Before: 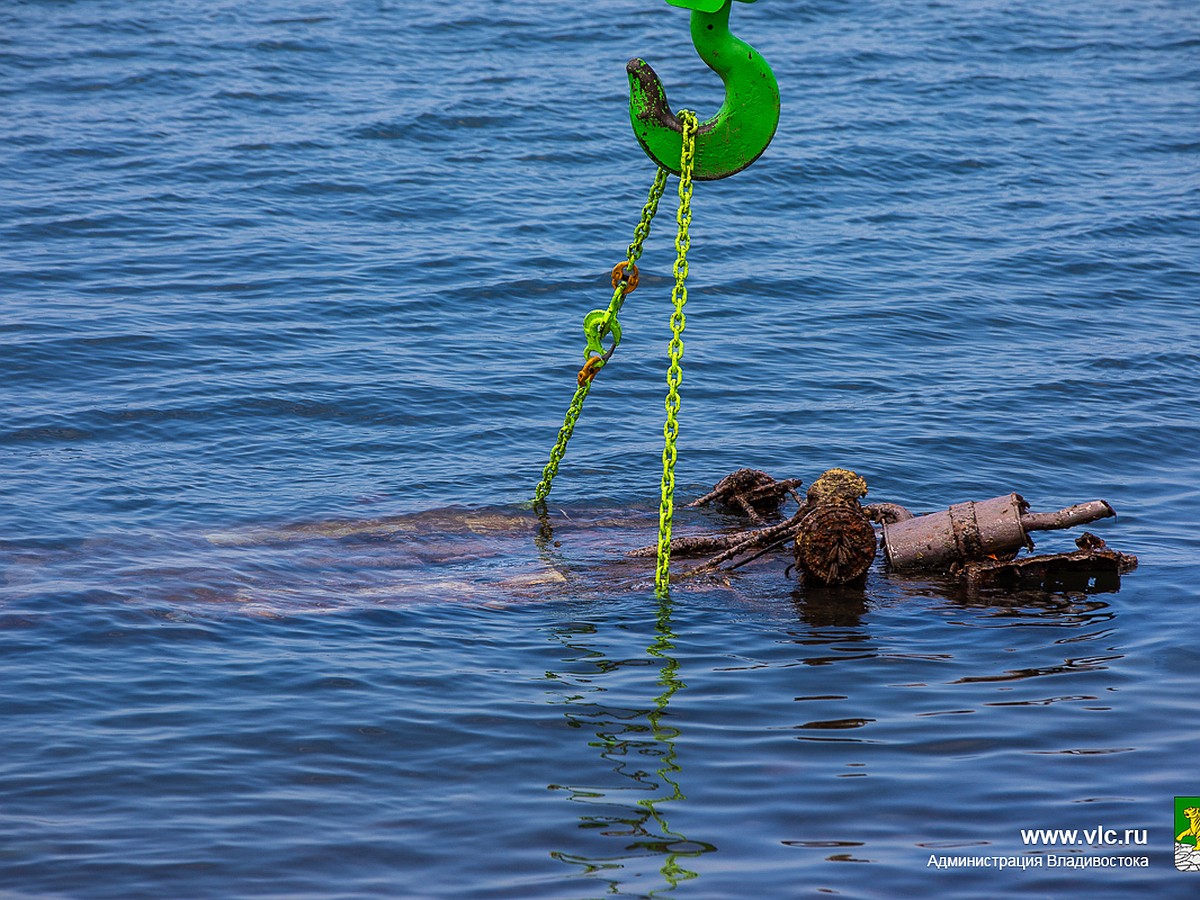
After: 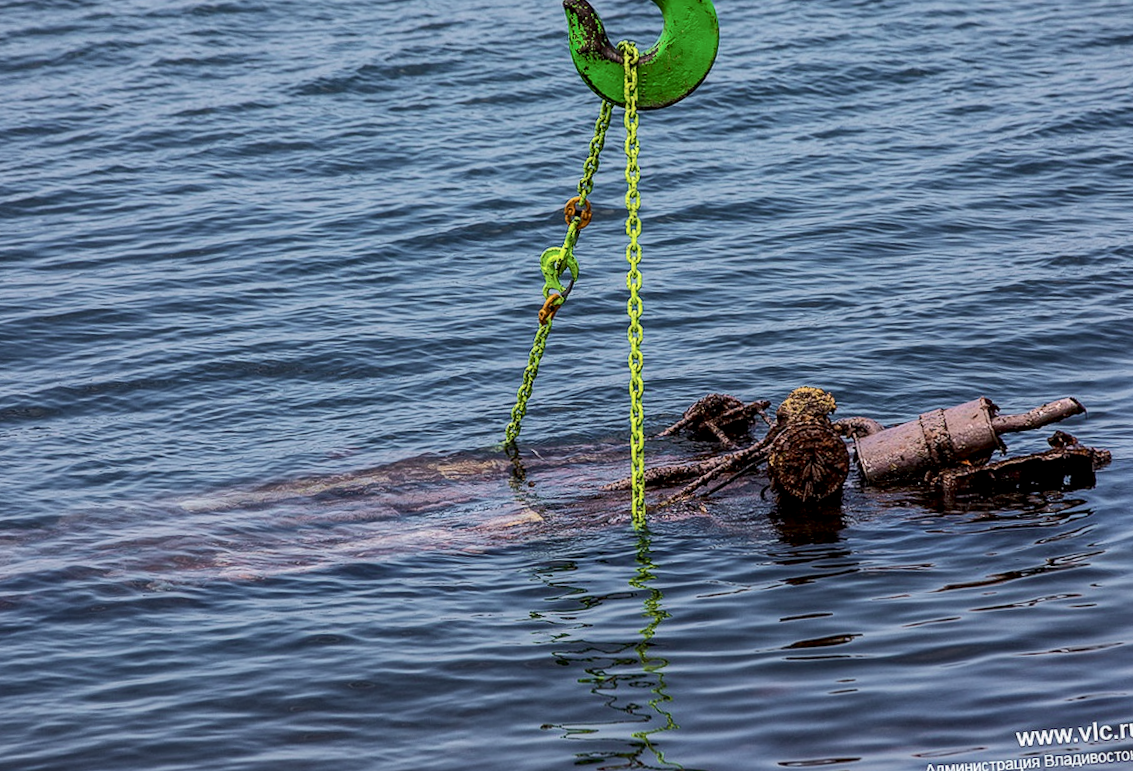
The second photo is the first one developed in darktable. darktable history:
tone curve: curves: ch0 [(0, 0) (0.052, 0.018) (0.236, 0.207) (0.41, 0.417) (0.485, 0.518) (0.54, 0.584) (0.625, 0.666) (0.845, 0.828) (0.994, 0.964)]; ch1 [(0, 0.055) (0.15, 0.117) (0.317, 0.34) (0.382, 0.408) (0.434, 0.441) (0.472, 0.479) (0.498, 0.501) (0.557, 0.558) (0.616, 0.59) (0.739, 0.7) (0.873, 0.857) (1, 0.928)]; ch2 [(0, 0) (0.352, 0.403) (0.447, 0.466) (0.482, 0.482) (0.528, 0.526) (0.586, 0.577) (0.618, 0.621) (0.785, 0.747) (1, 1)], color space Lab, independent channels, preserve colors none
local contrast: on, module defaults
crop and rotate: angle -0.5°
rotate and perspective: rotation -5°, crop left 0.05, crop right 0.952, crop top 0.11, crop bottom 0.89
